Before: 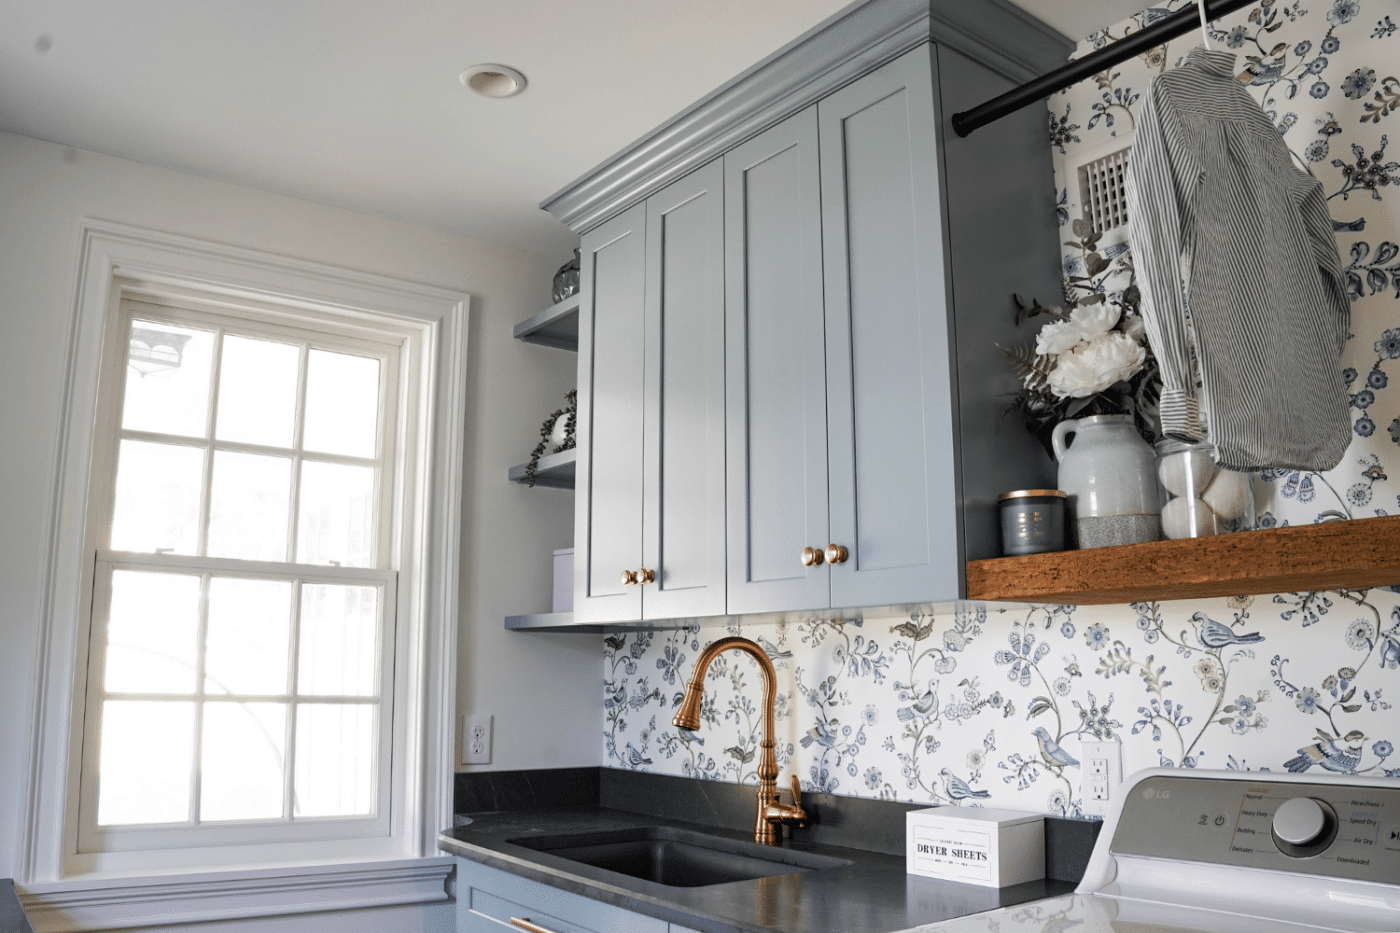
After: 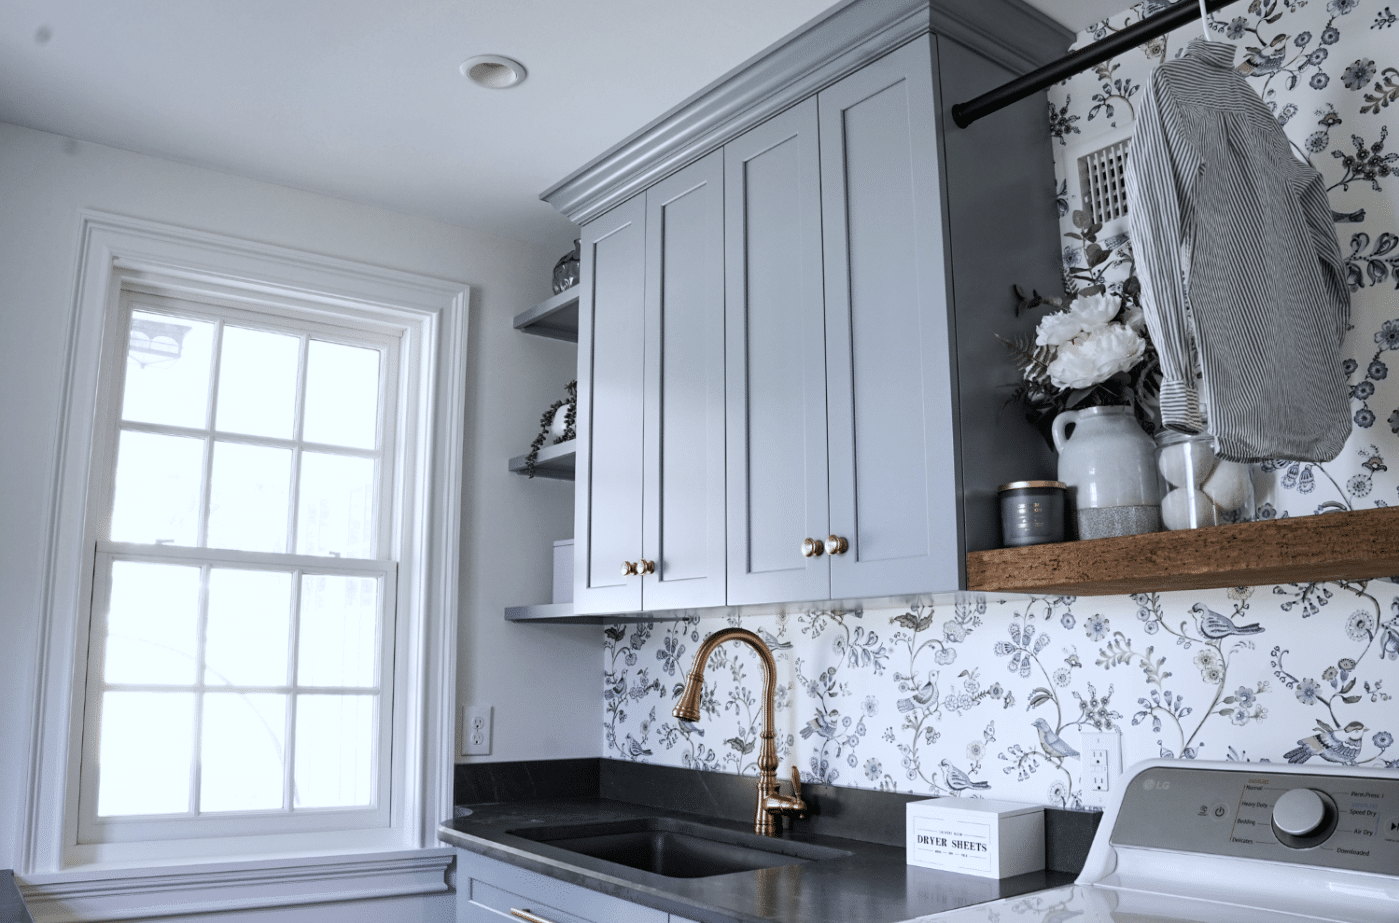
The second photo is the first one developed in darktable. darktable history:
crop: top 1.049%, right 0.001%
contrast brightness saturation: contrast 0.1, saturation -0.36
white balance: red 0.926, green 1.003, blue 1.133
